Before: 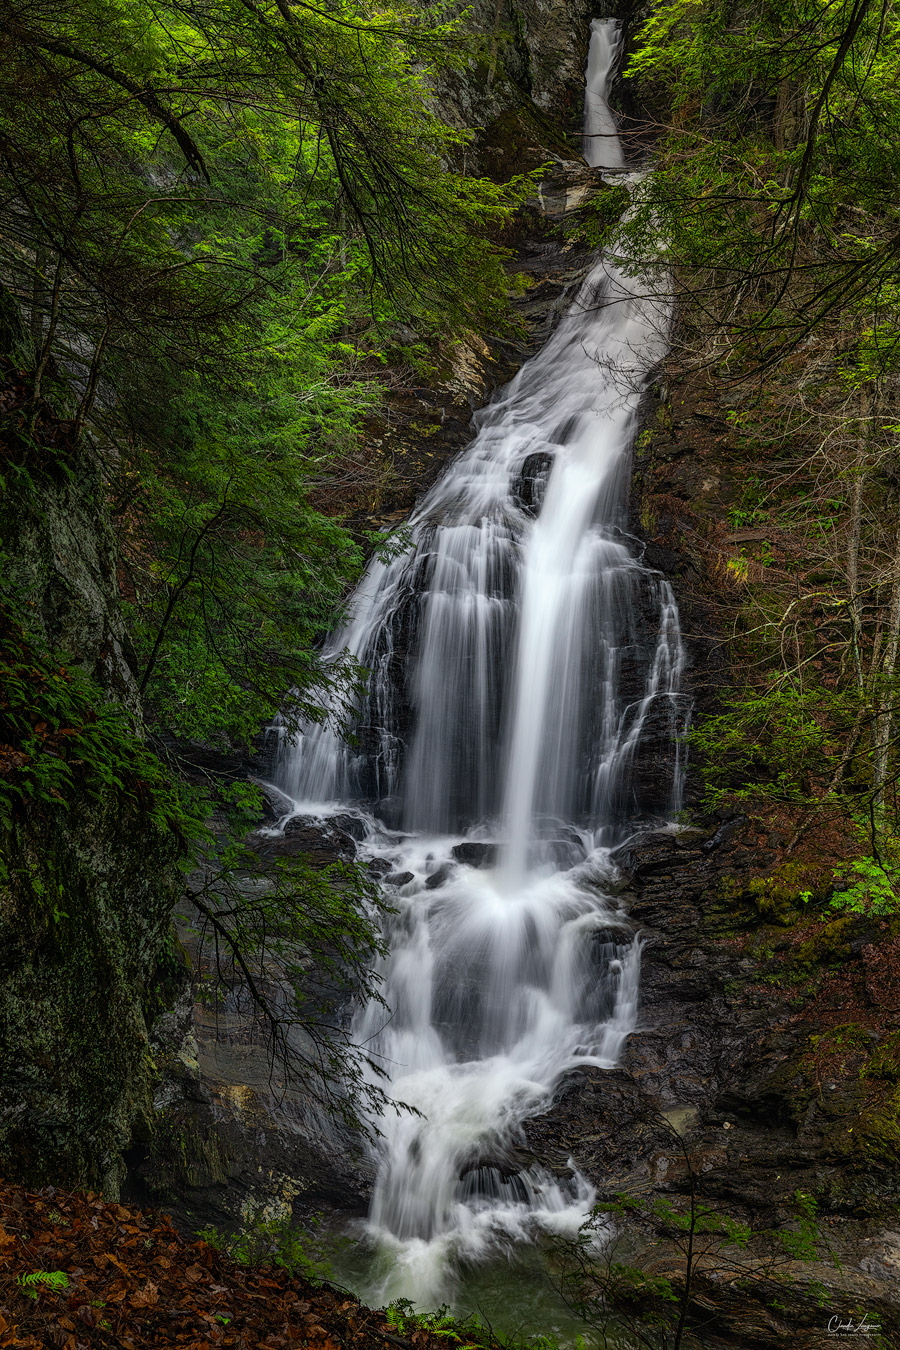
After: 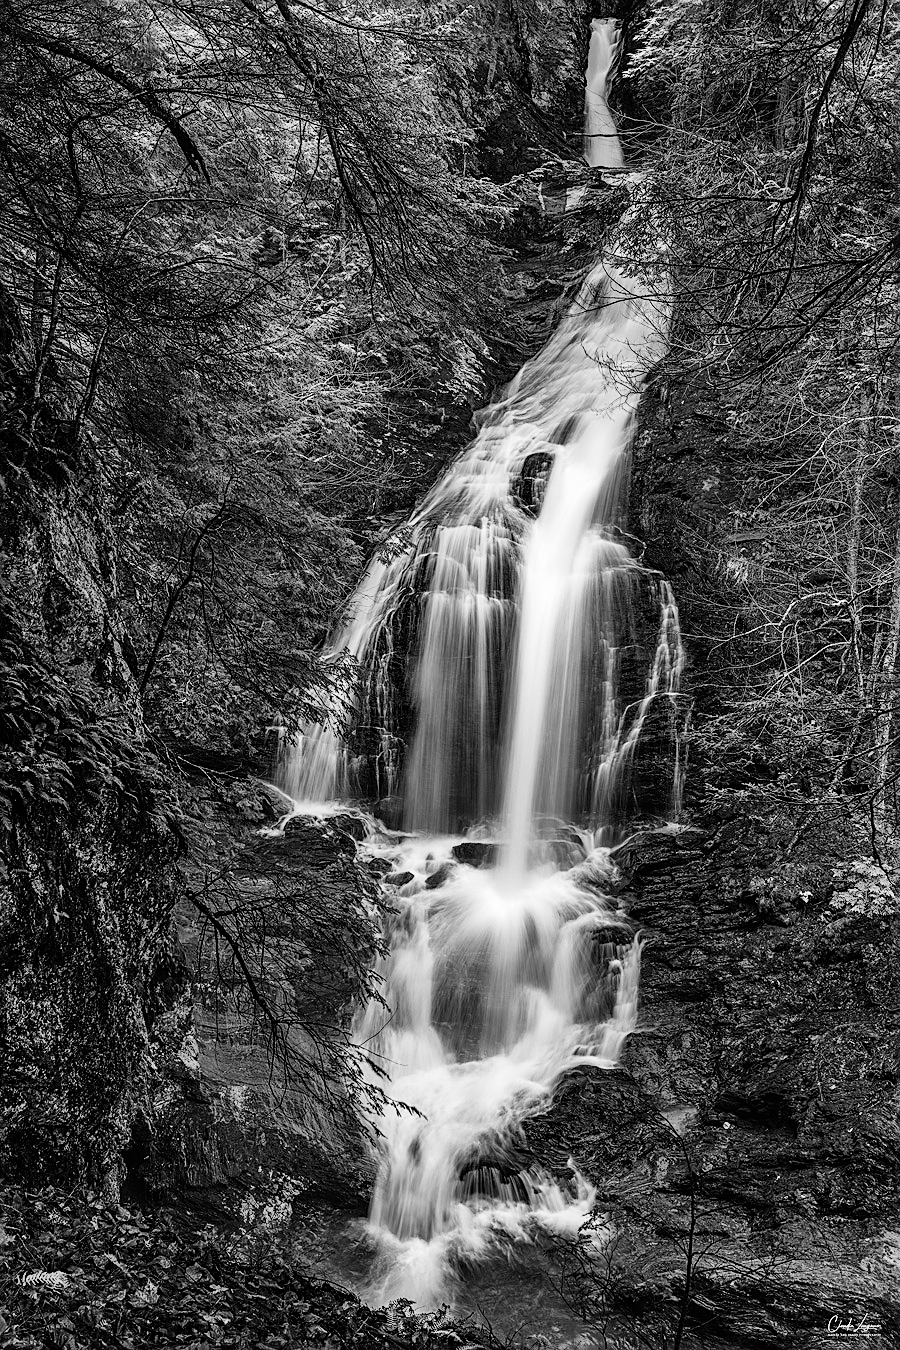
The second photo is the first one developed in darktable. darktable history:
white balance: red 1.042, blue 1.17
tone curve: curves: ch0 [(0, 0) (0.004, 0.001) (0.02, 0.008) (0.218, 0.218) (0.664, 0.774) (0.832, 0.914) (1, 1)], preserve colors none
sharpen: on, module defaults
monochrome: on, module defaults
shadows and highlights: shadows 49, highlights -41, soften with gaussian
